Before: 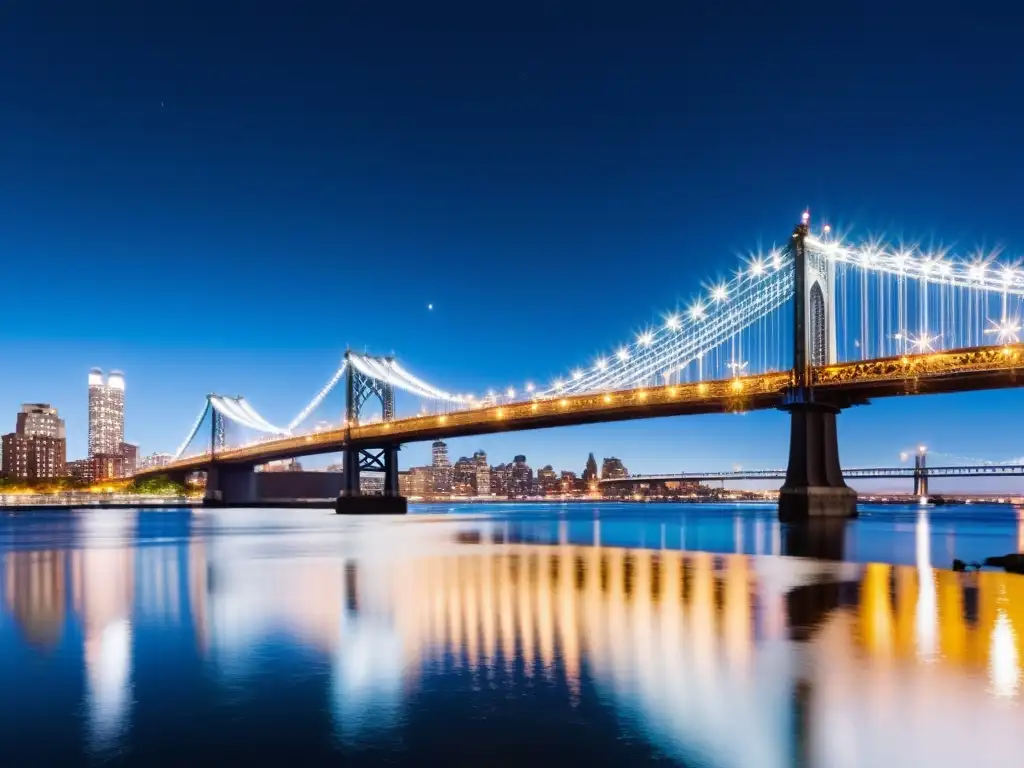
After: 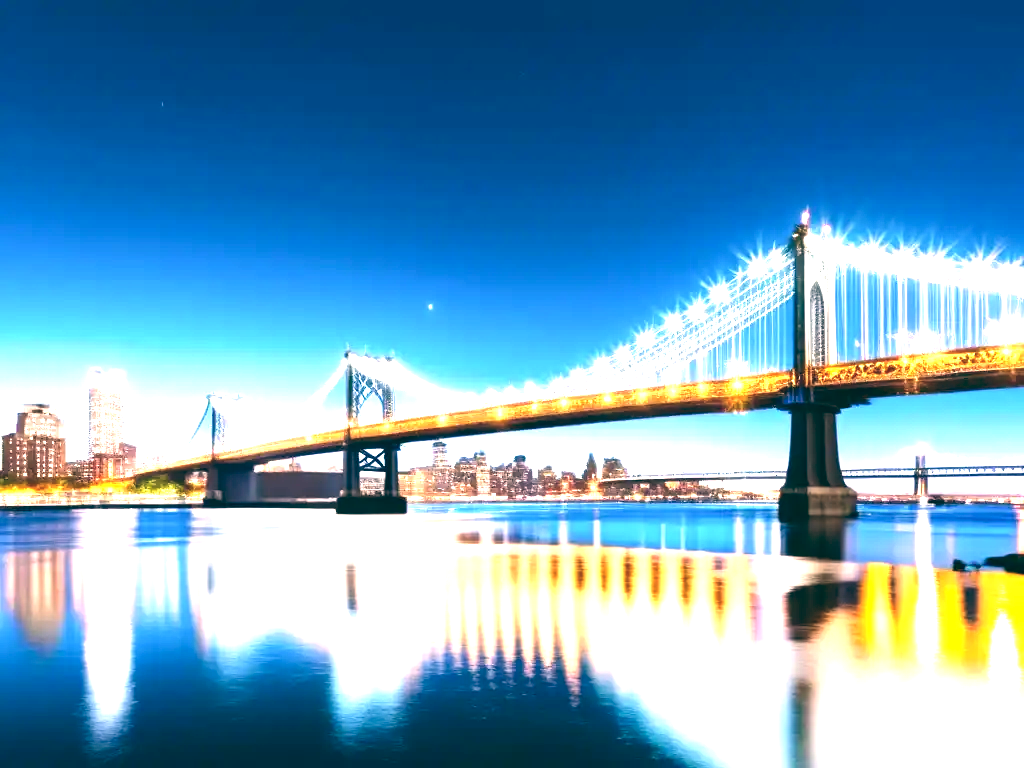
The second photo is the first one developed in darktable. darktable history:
color balance: lift [1.005, 0.99, 1.007, 1.01], gamma [1, 0.979, 1.011, 1.021], gain [0.923, 1.098, 1.025, 0.902], input saturation 90.45%, contrast 7.73%, output saturation 105.91%
exposure: black level correction 0, exposure 1.741 EV, compensate exposure bias true, compensate highlight preservation false
